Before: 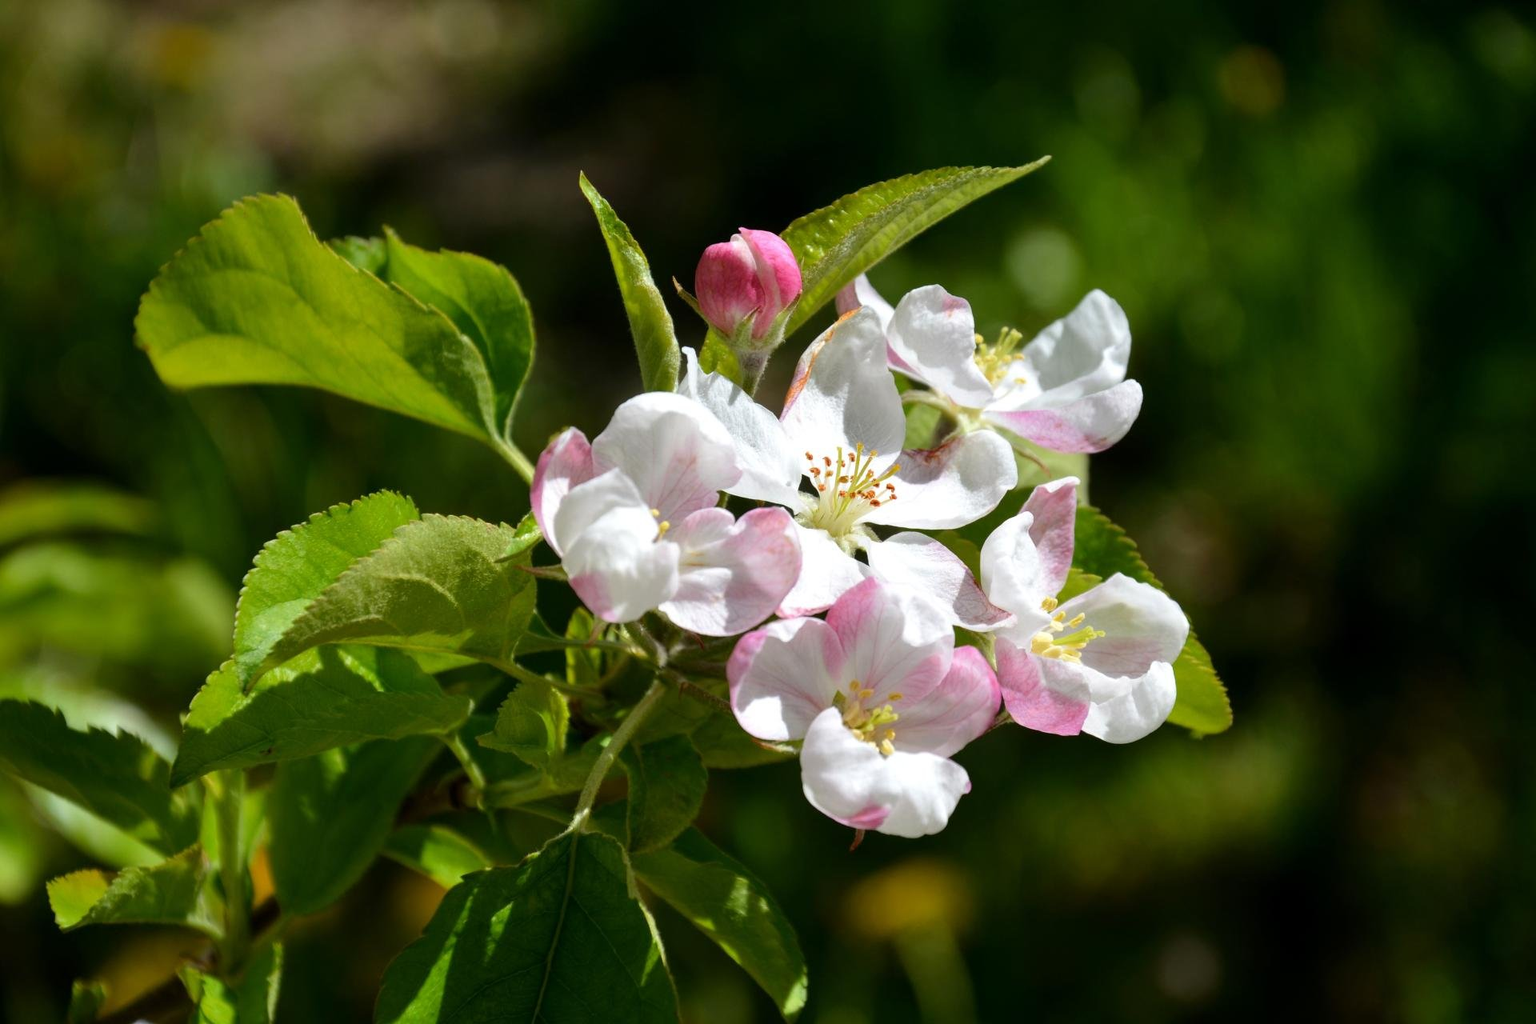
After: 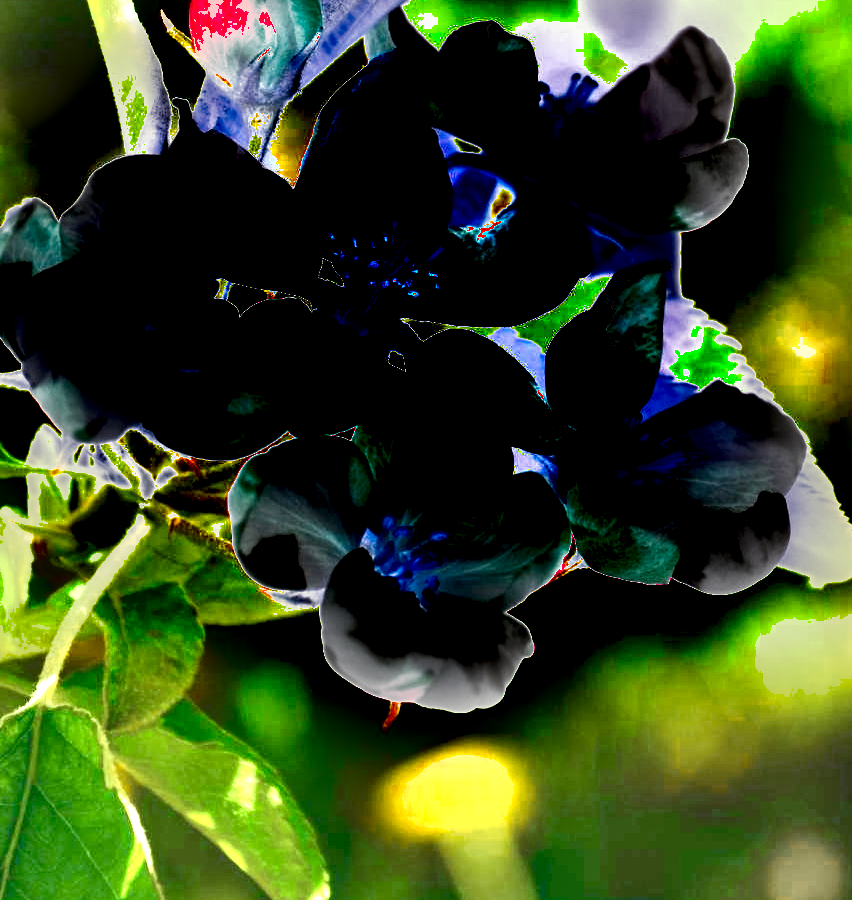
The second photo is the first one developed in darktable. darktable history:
shadows and highlights: shadows 43.71, white point adjustment -1.46, soften with gaussian
exposure: black level correction 0, exposure 4 EV, compensate exposure bias true, compensate highlight preservation false
crop: left 35.432%, top 26.233%, right 20.145%, bottom 3.432%
color zones: curves: ch0 [(0.11, 0.396) (0.195, 0.36) (0.25, 0.5) (0.303, 0.412) (0.357, 0.544) (0.75, 0.5) (0.967, 0.328)]; ch1 [(0, 0.468) (0.112, 0.512) (0.202, 0.6) (0.25, 0.5) (0.307, 0.352) (0.357, 0.544) (0.75, 0.5) (0.963, 0.524)]
